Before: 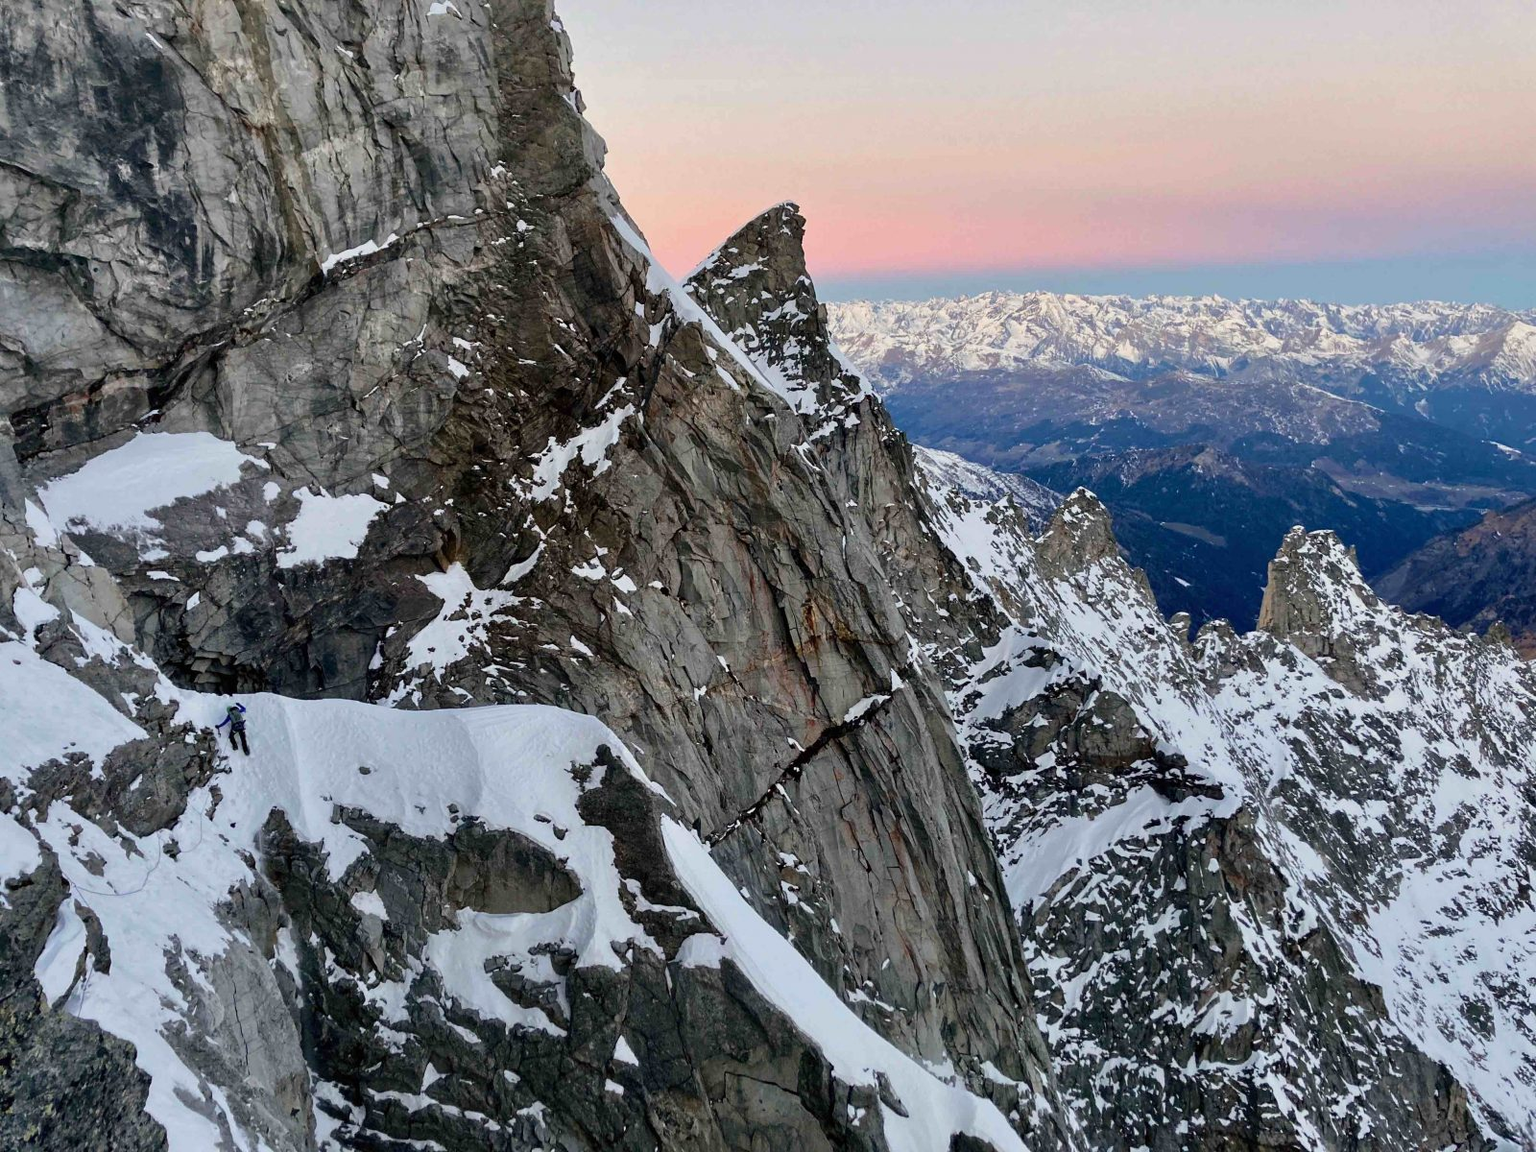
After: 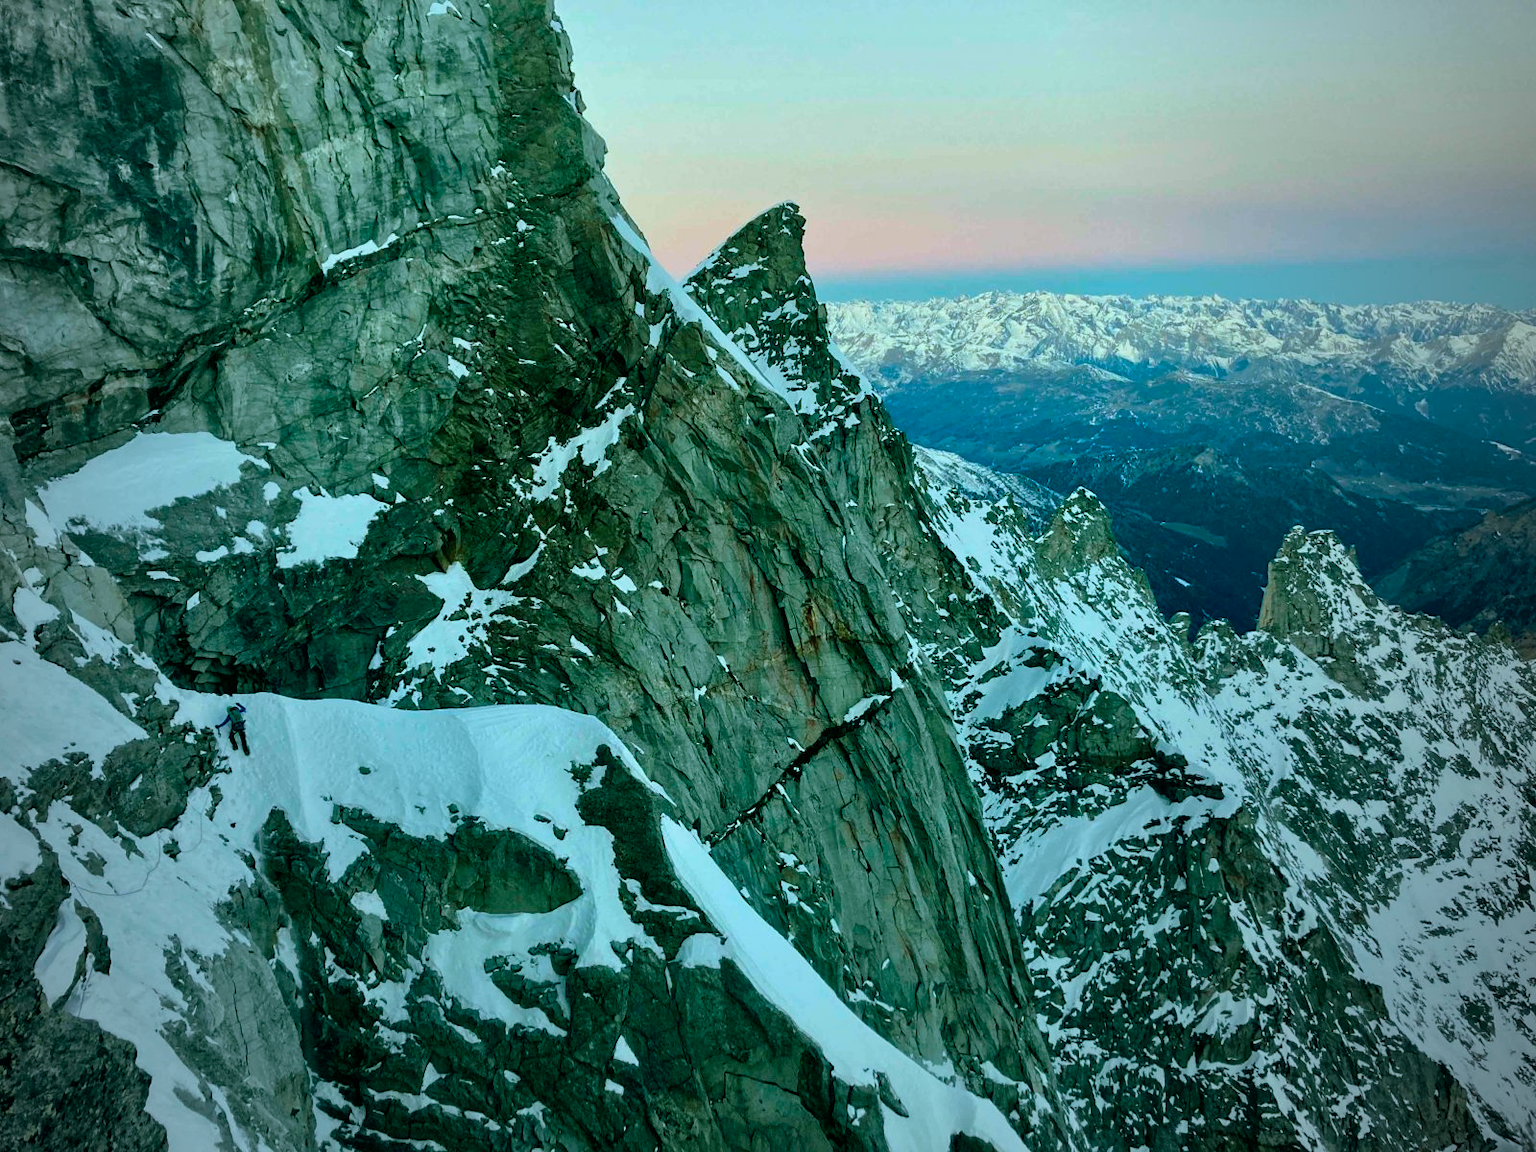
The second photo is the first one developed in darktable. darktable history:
color balance rgb: shadows lift › chroma 11.71%, shadows lift › hue 133.46°, power › chroma 2.15%, power › hue 166.83°, highlights gain › chroma 4%, highlights gain › hue 200.2°, perceptual saturation grading › global saturation 18.05%
vignetting: fall-off start 72.14%, fall-off radius 108.07%, brightness -0.713, saturation -0.488, center (-0.054, -0.359), width/height ratio 0.729
